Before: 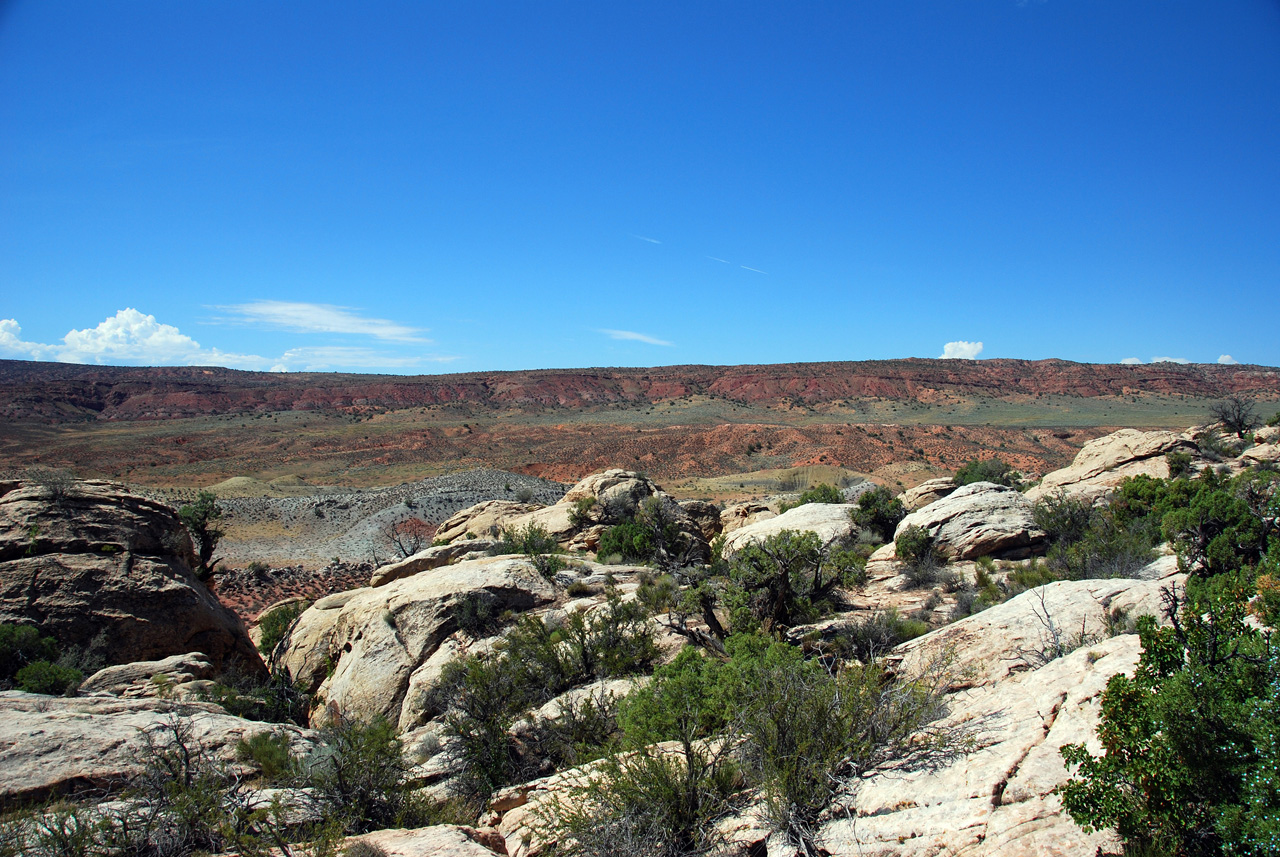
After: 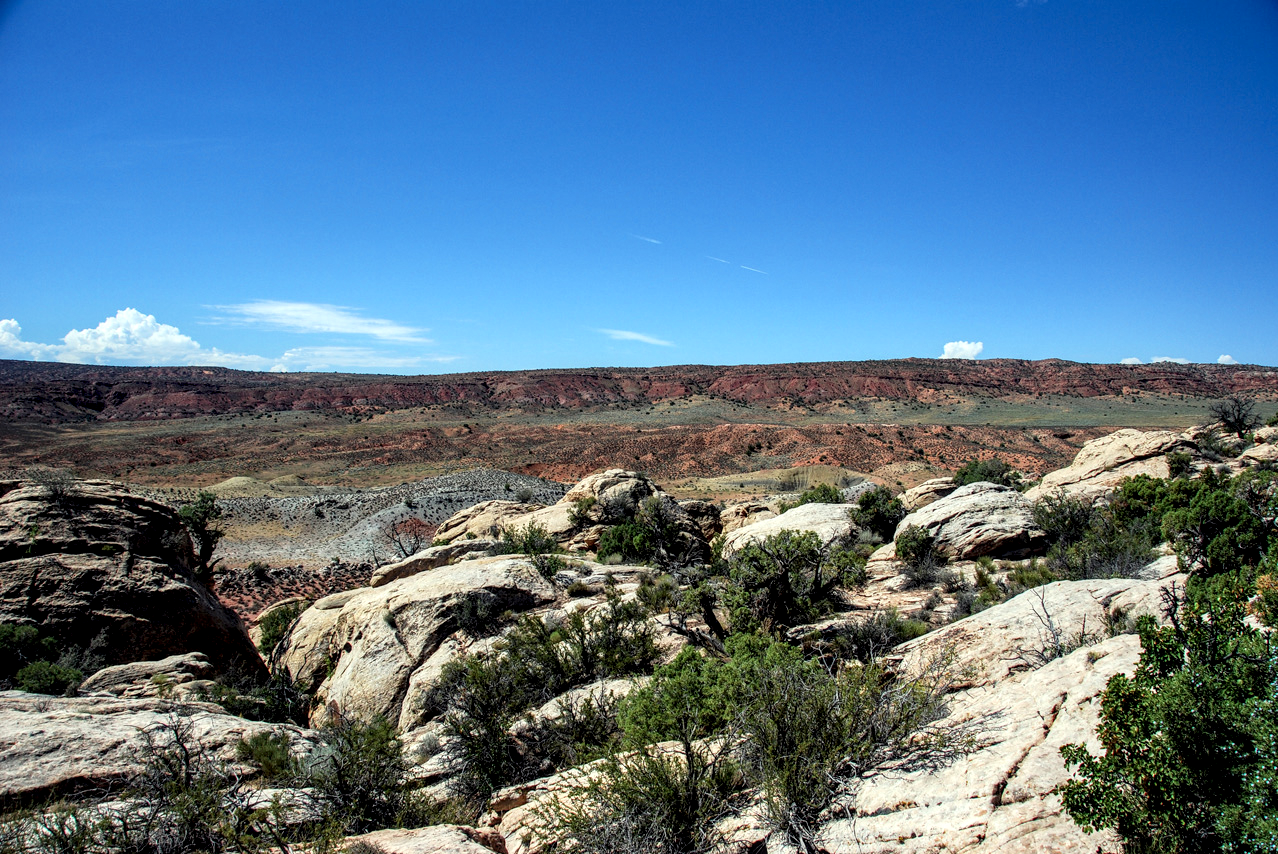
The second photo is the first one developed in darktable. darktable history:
filmic rgb: black relative exposure -11.35 EV, white relative exposure 3.22 EV, hardness 6.76, color science v6 (2022)
local contrast: highlights 60%, shadows 60%, detail 160%
crop: top 0.05%, bottom 0.098%
